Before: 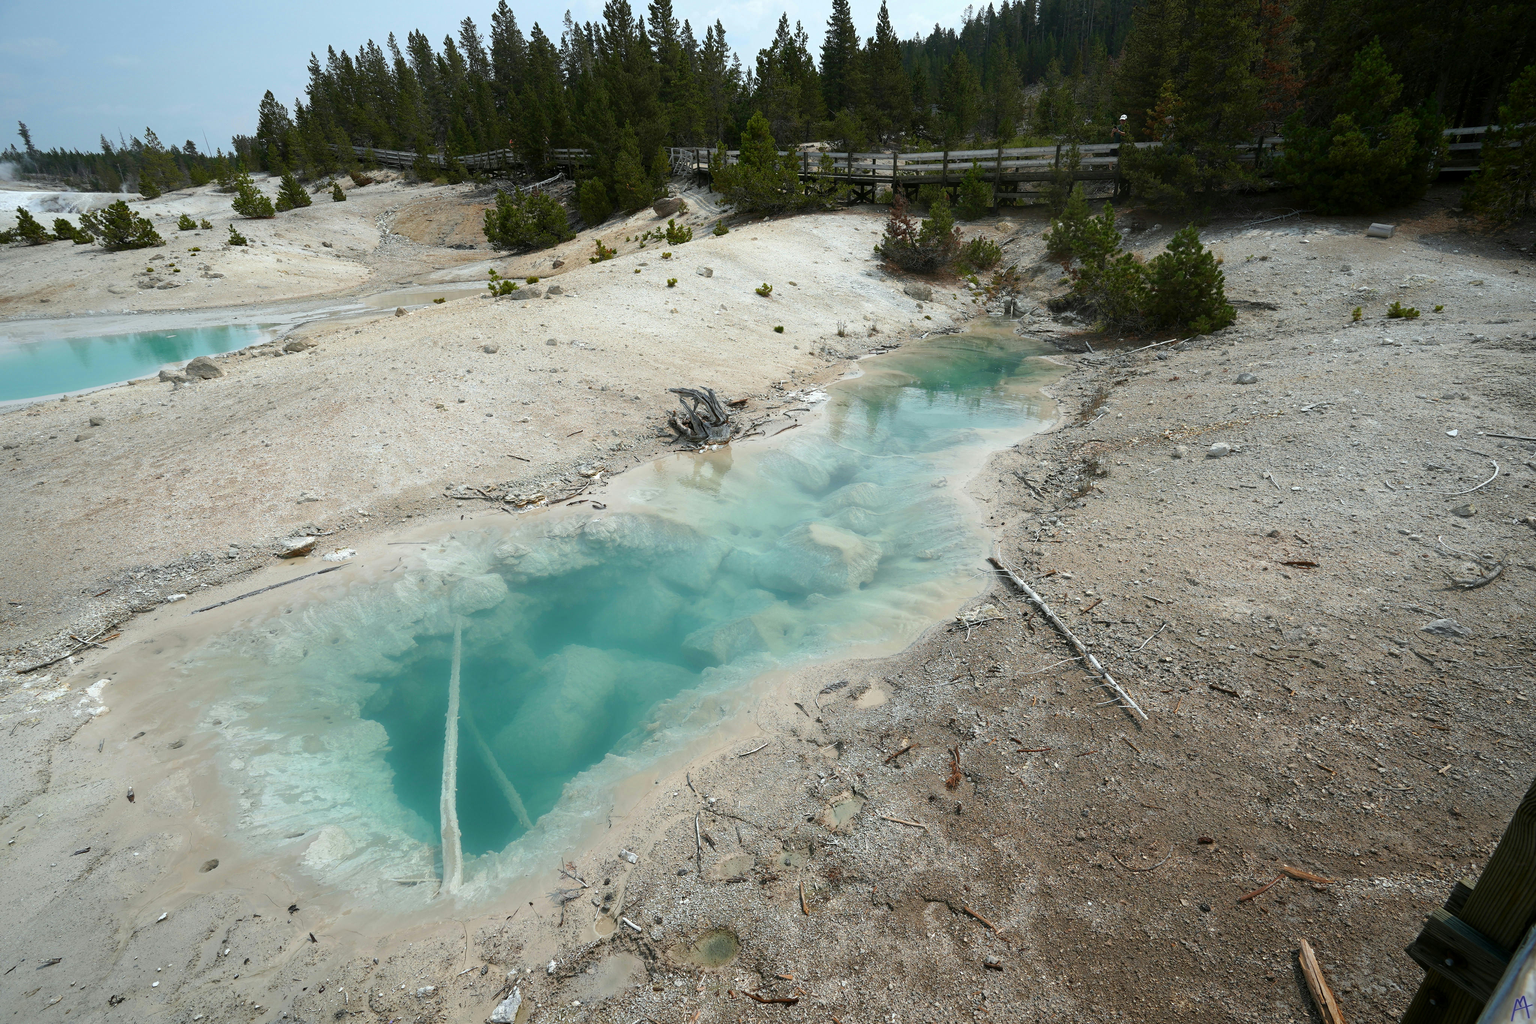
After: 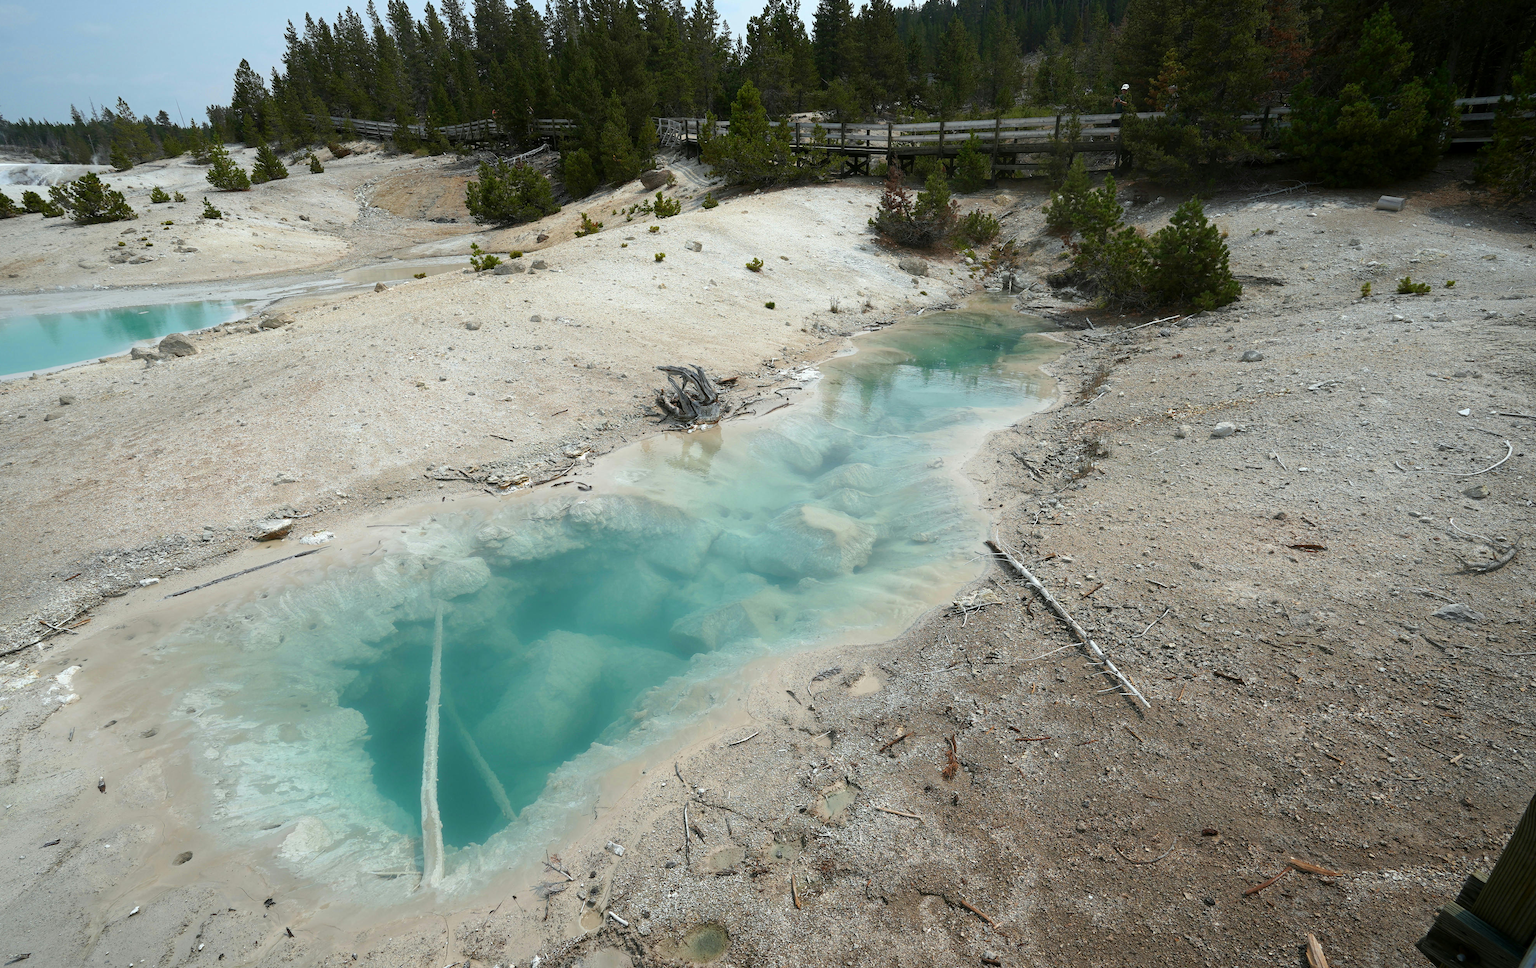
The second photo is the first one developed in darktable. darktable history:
crop: left 2.117%, top 3.288%, right 0.876%, bottom 4.955%
